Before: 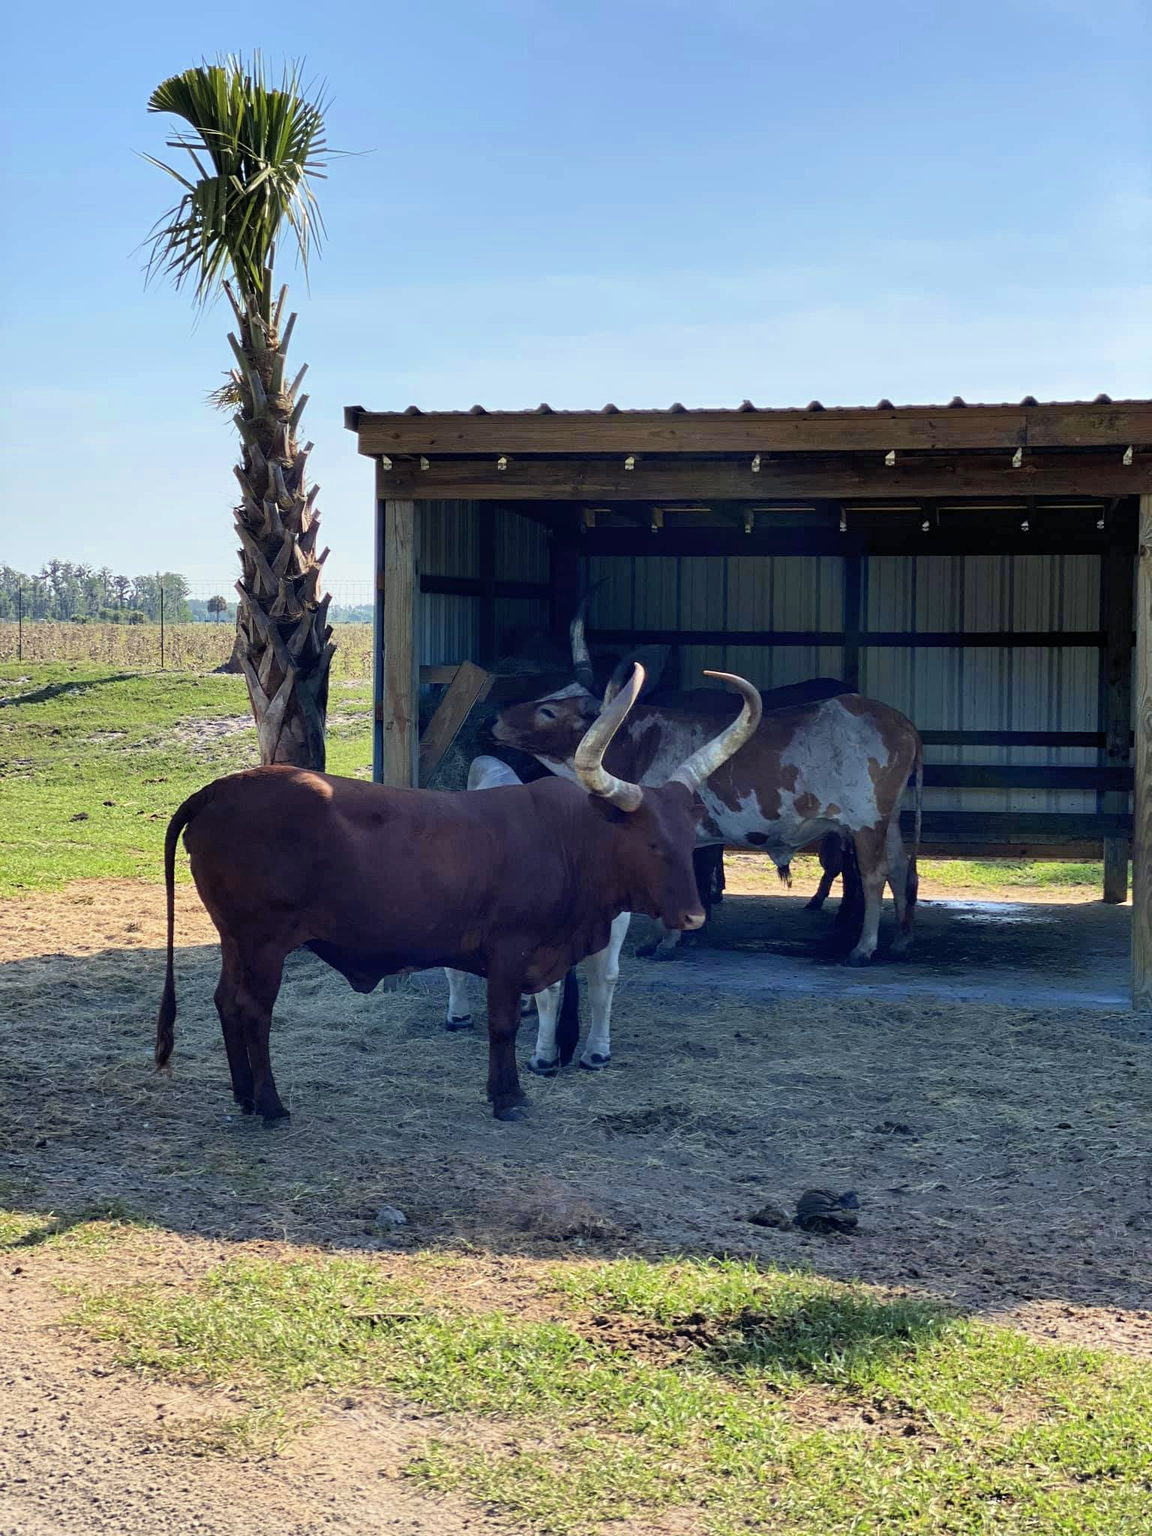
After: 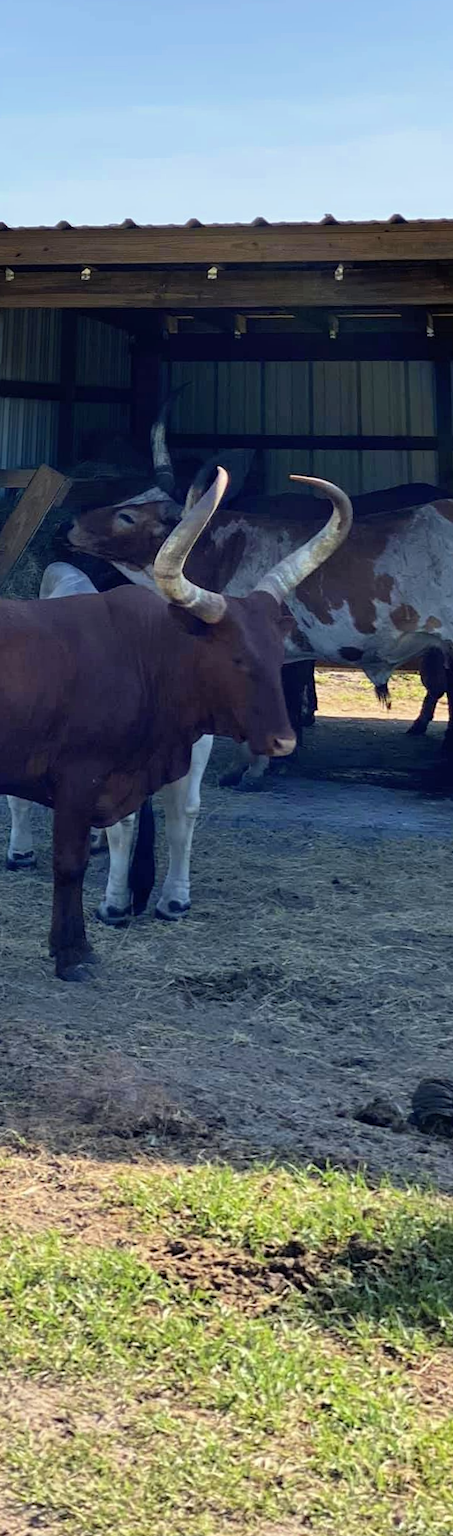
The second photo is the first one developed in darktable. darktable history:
rotate and perspective: rotation 0.72°, lens shift (vertical) -0.352, lens shift (horizontal) -0.051, crop left 0.152, crop right 0.859, crop top 0.019, crop bottom 0.964
crop: left 33.452%, top 6.025%, right 23.155%
